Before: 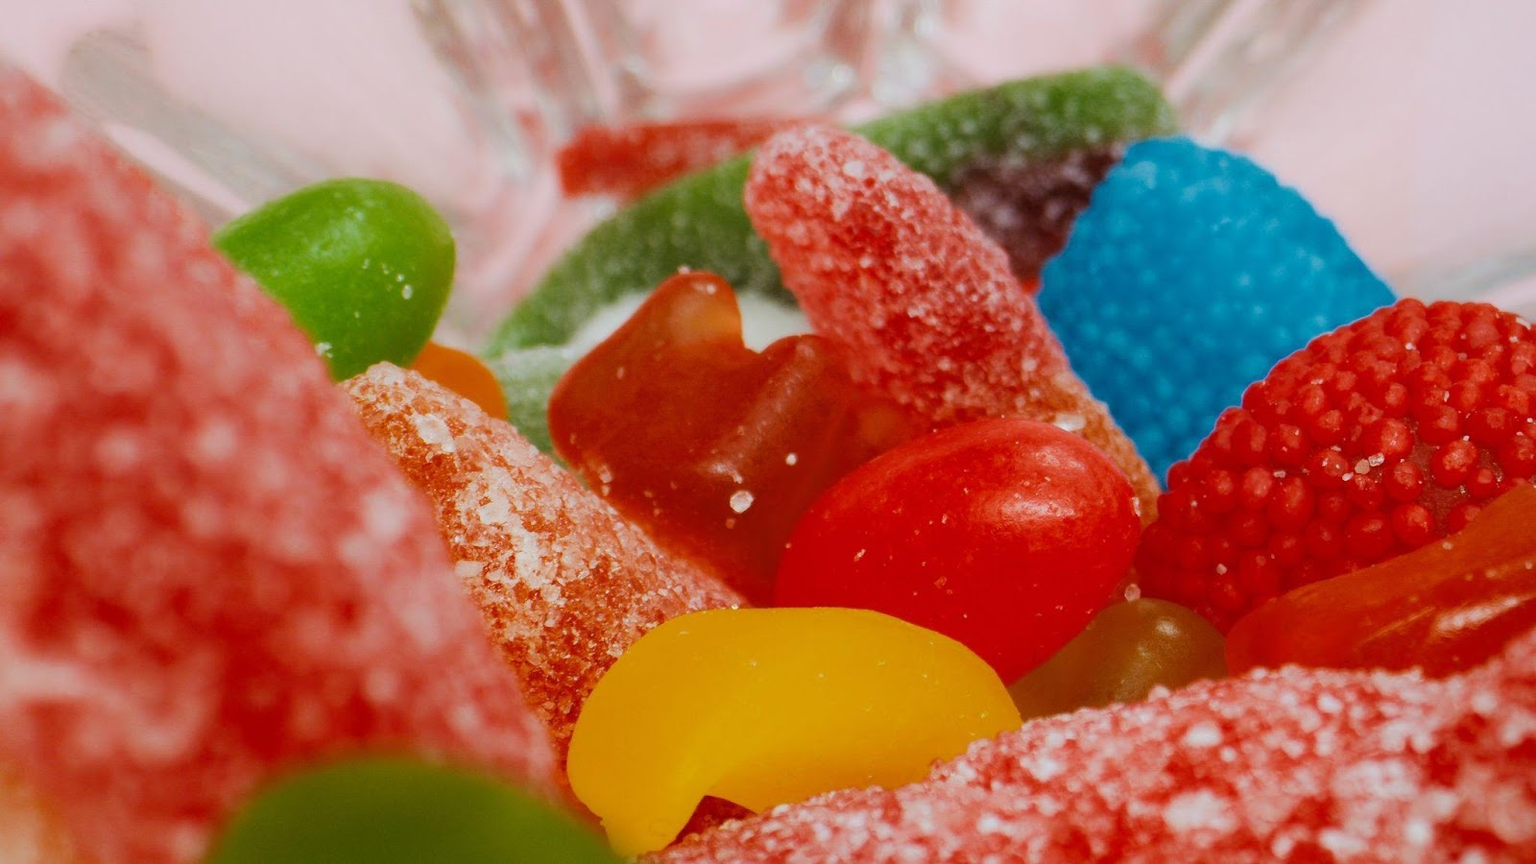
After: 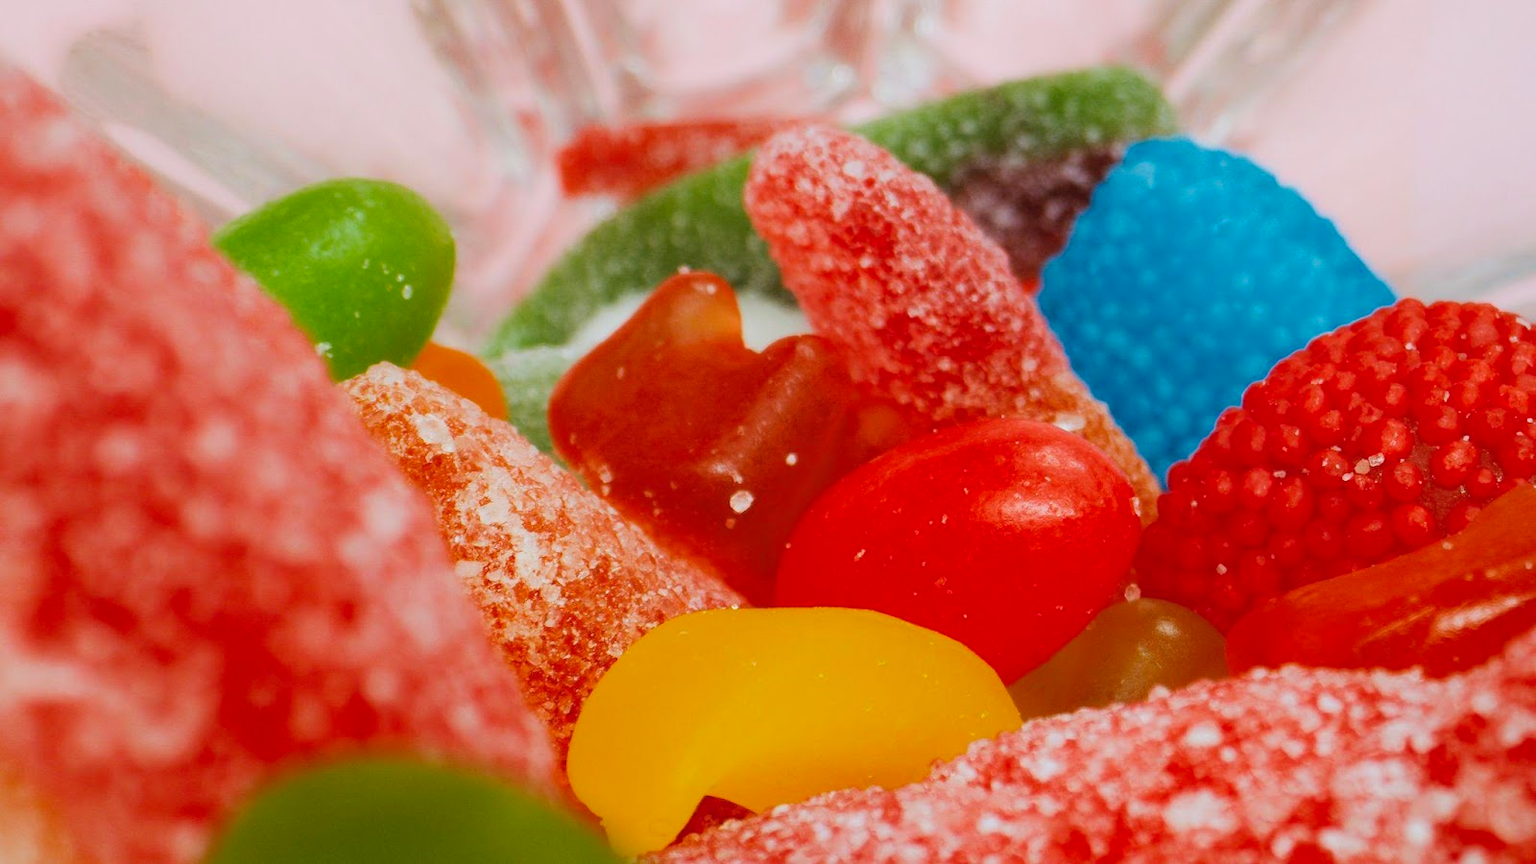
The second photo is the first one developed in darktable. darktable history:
contrast brightness saturation: contrast 0.034, brightness 0.066, saturation 0.134
